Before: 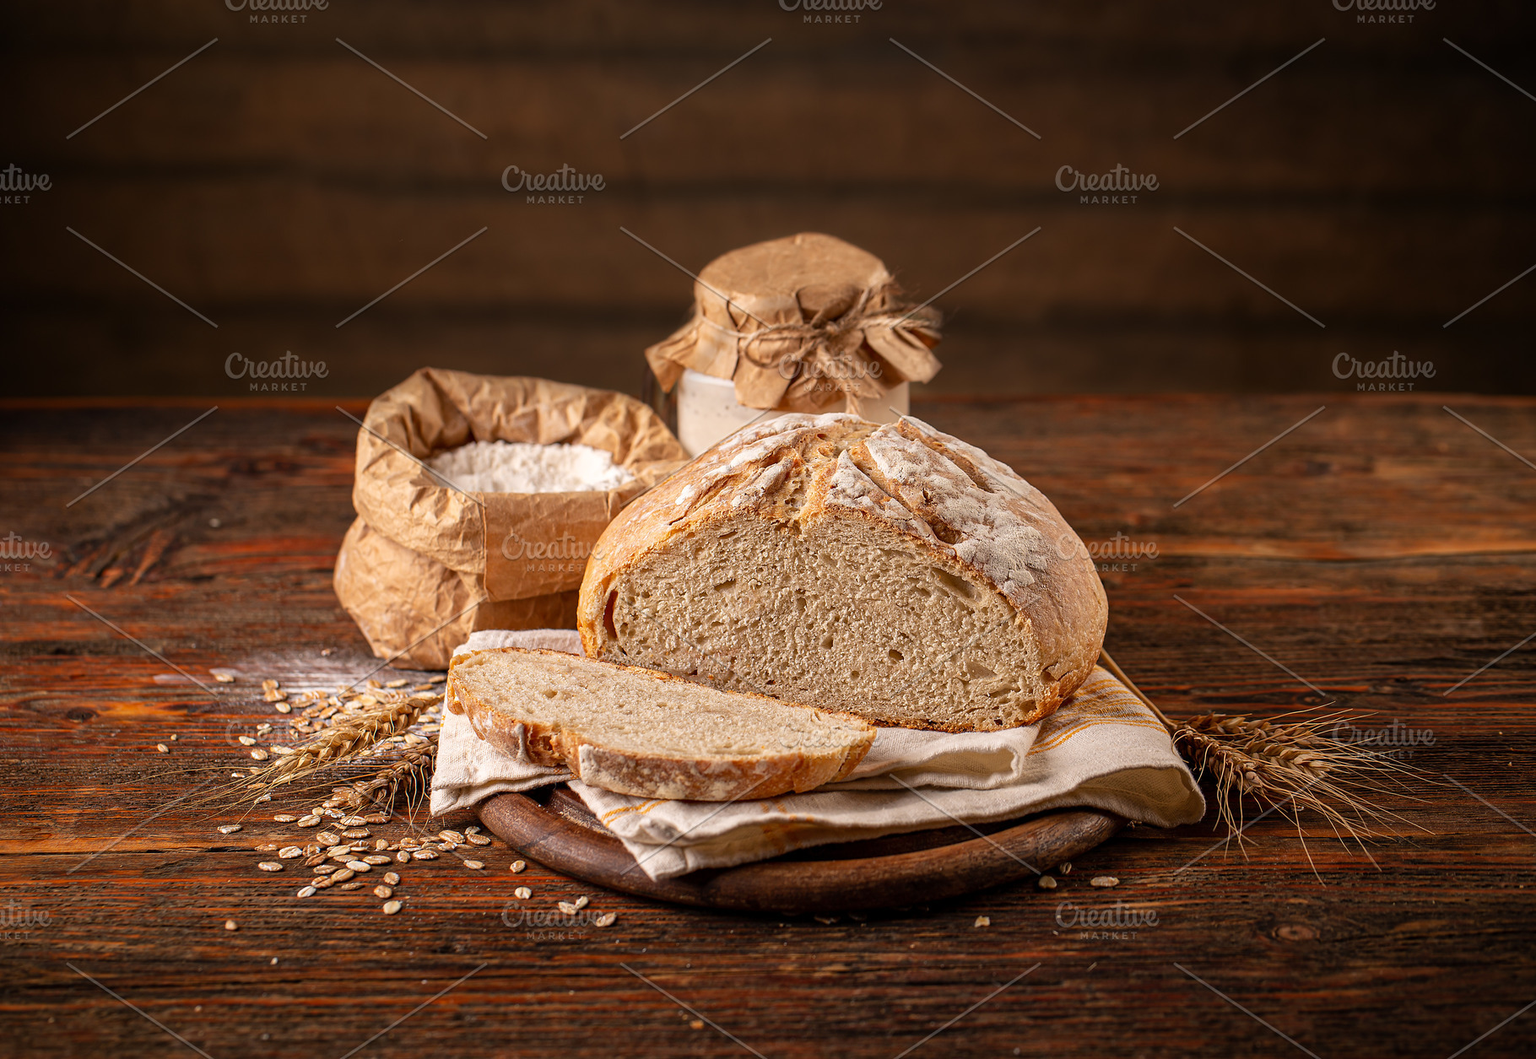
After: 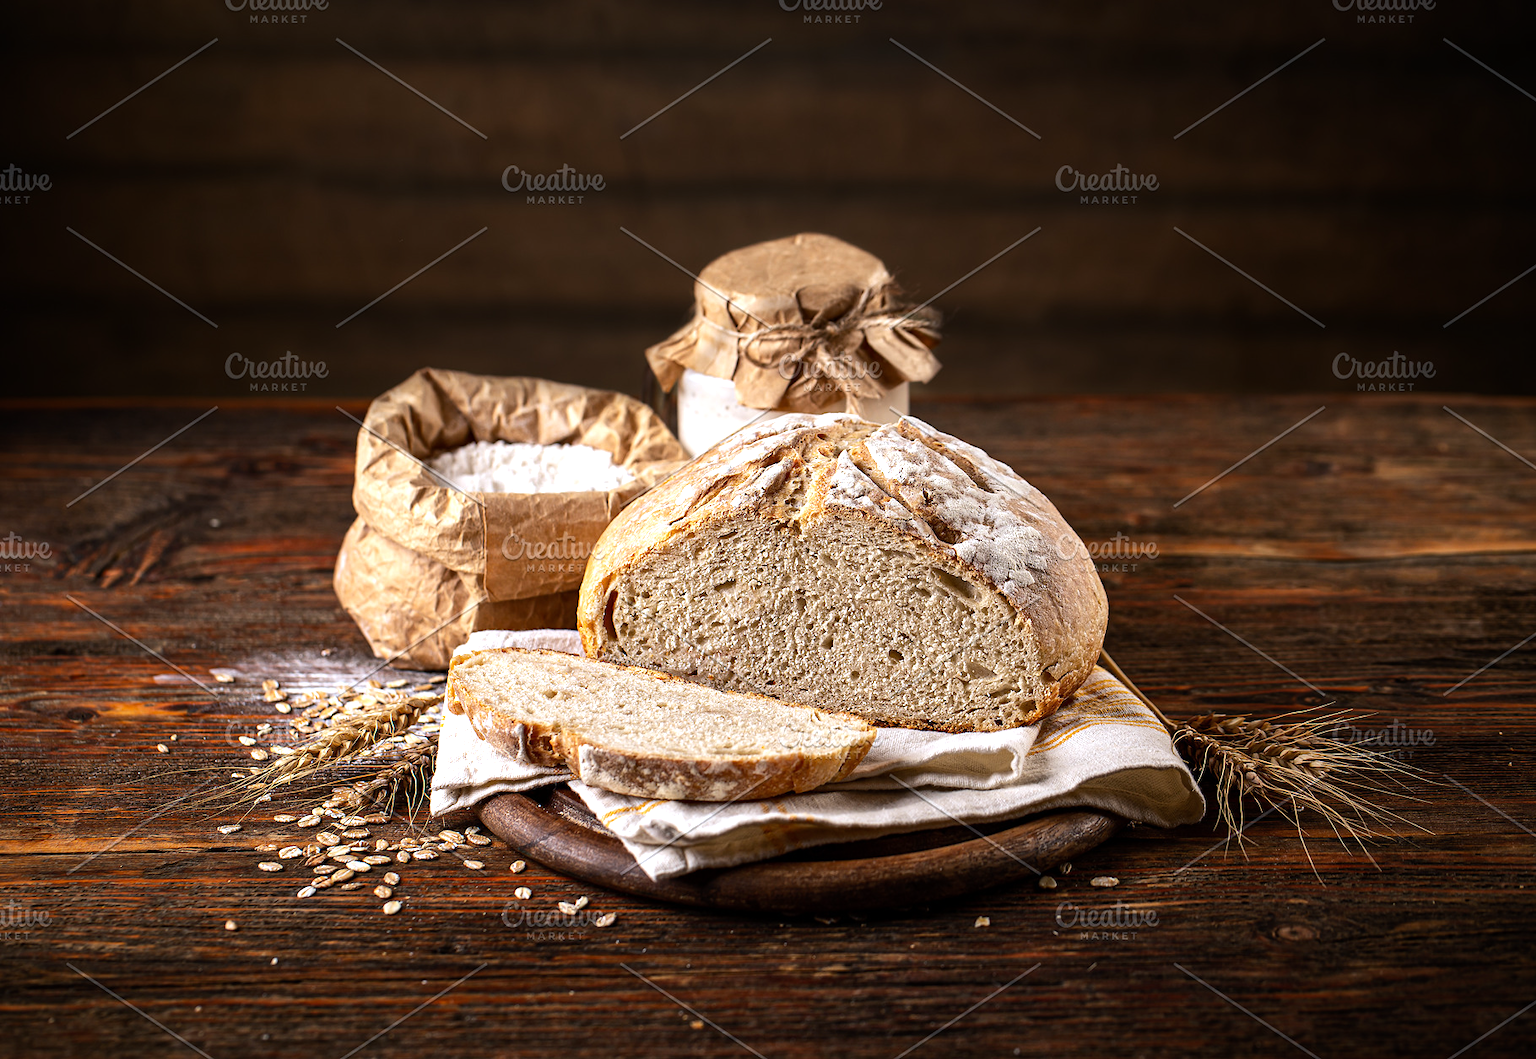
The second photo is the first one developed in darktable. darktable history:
tone equalizer: -8 EV -0.75 EV, -7 EV -0.7 EV, -6 EV -0.6 EV, -5 EV -0.4 EV, -3 EV 0.4 EV, -2 EV 0.6 EV, -1 EV 0.7 EV, +0 EV 0.75 EV, edges refinement/feathering 500, mask exposure compensation -1.57 EV, preserve details no
white balance: red 0.924, blue 1.095
